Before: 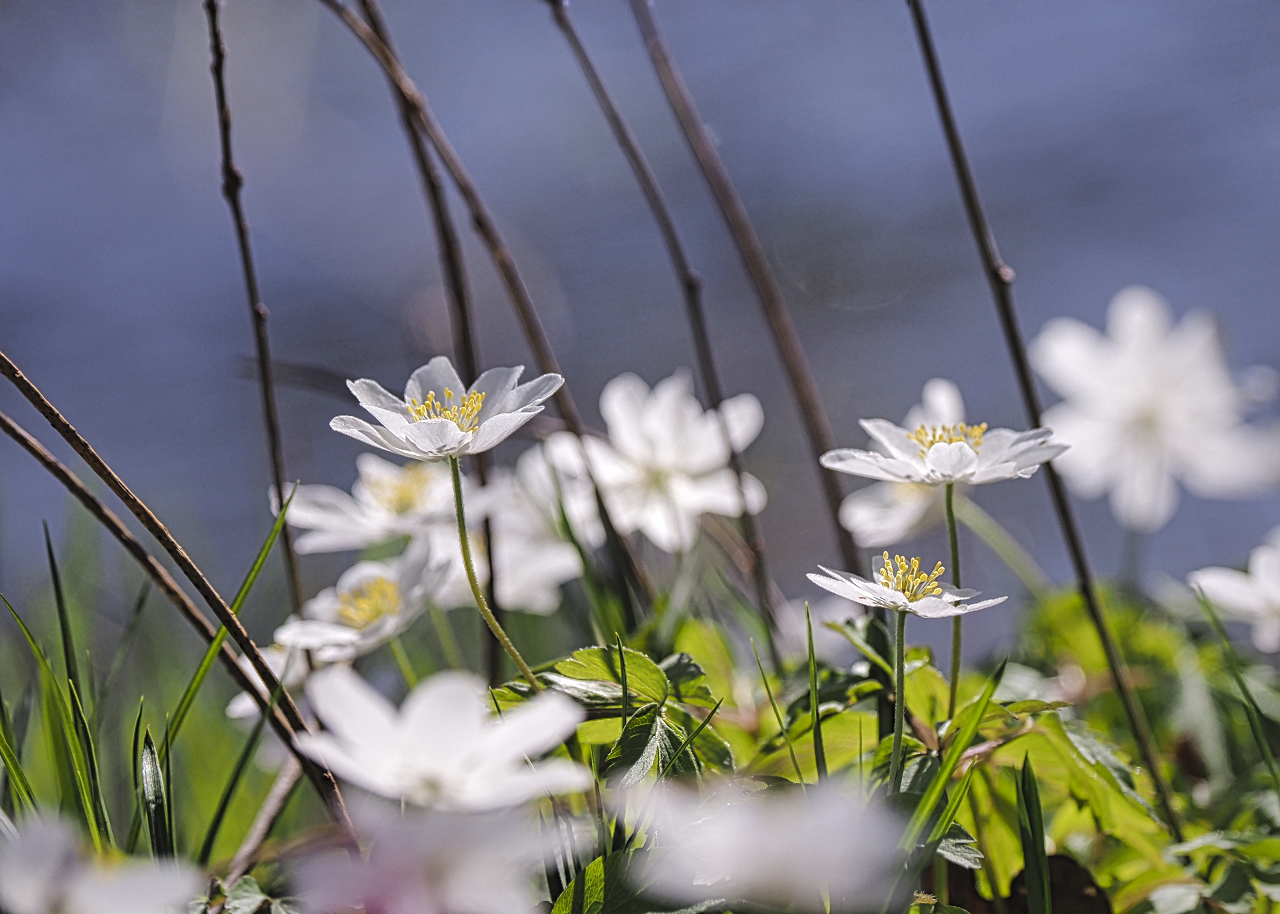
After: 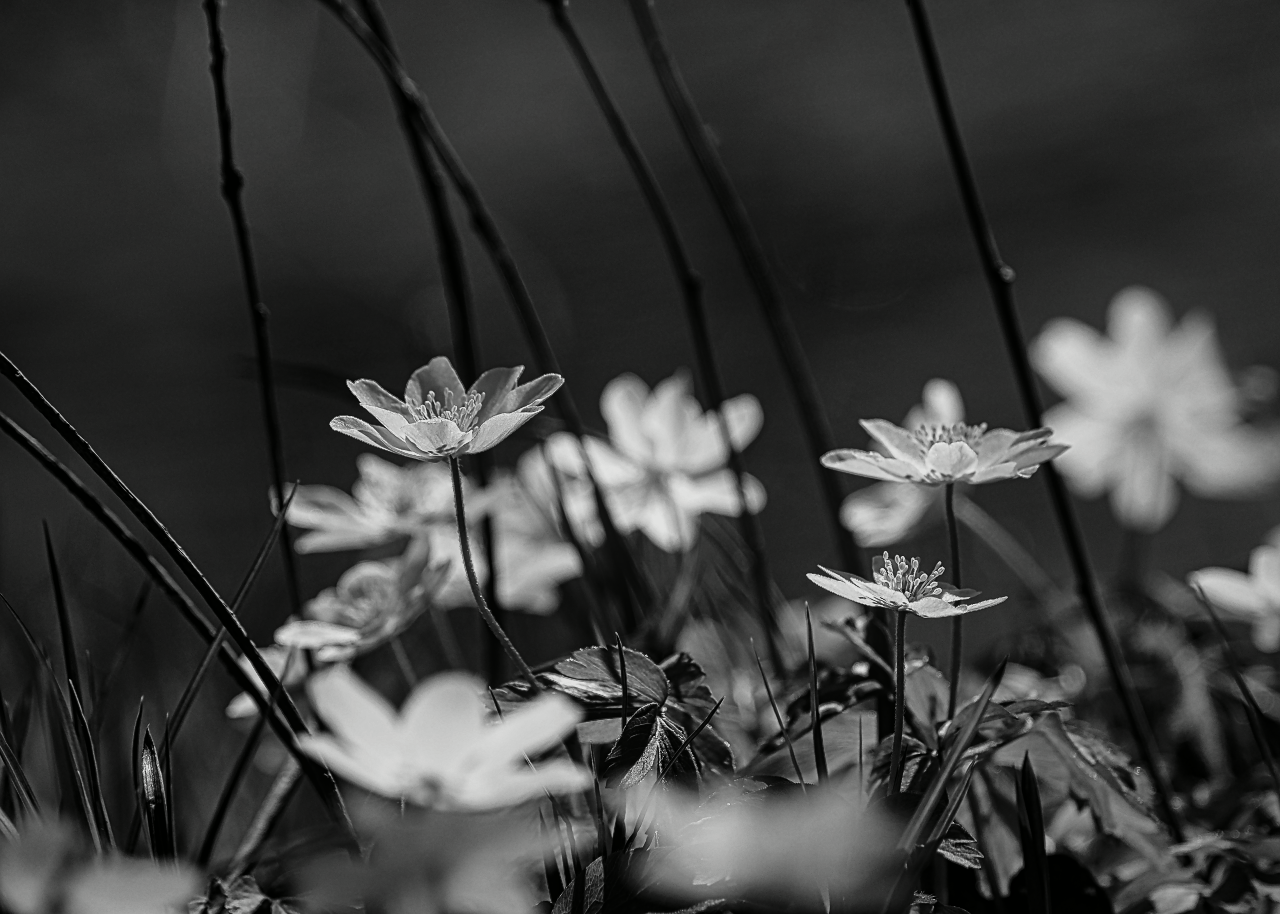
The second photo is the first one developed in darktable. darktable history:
contrast brightness saturation: contrast -0.03, brightness -0.59, saturation -1
tone curve: curves: ch0 [(0, 0) (0.091, 0.066) (0.184, 0.16) (0.491, 0.519) (0.748, 0.765) (1, 0.919)]; ch1 [(0, 0) (0.179, 0.173) (0.322, 0.32) (0.424, 0.424) (0.502, 0.5) (0.56, 0.575) (0.631, 0.675) (0.777, 0.806) (1, 1)]; ch2 [(0, 0) (0.434, 0.447) (0.497, 0.498) (0.539, 0.566) (0.676, 0.691) (1, 1)], color space Lab, independent channels, preserve colors none
bloom: size 16%, threshold 98%, strength 20%
